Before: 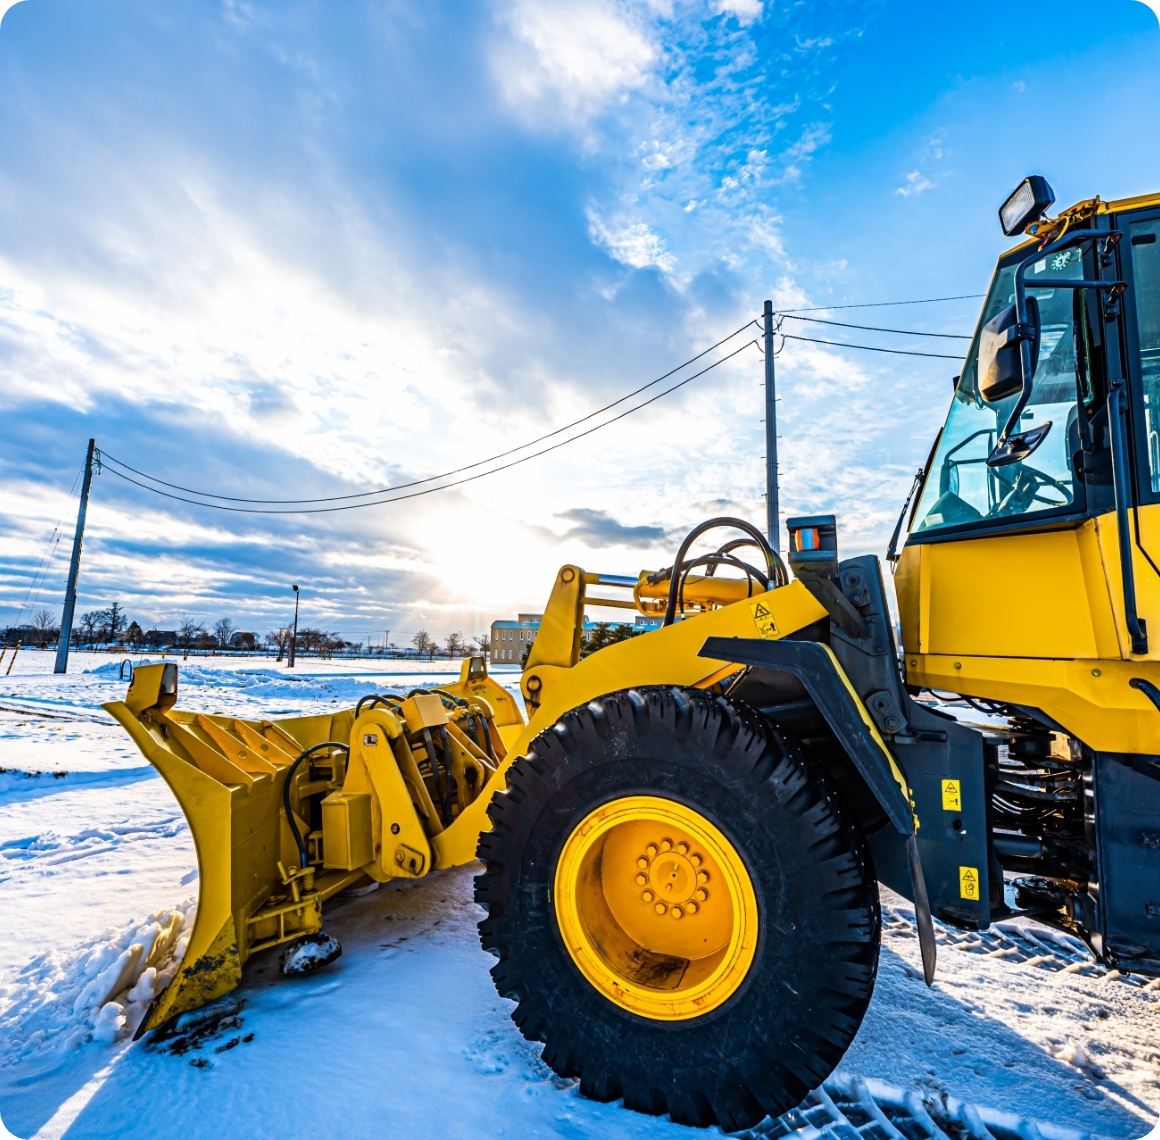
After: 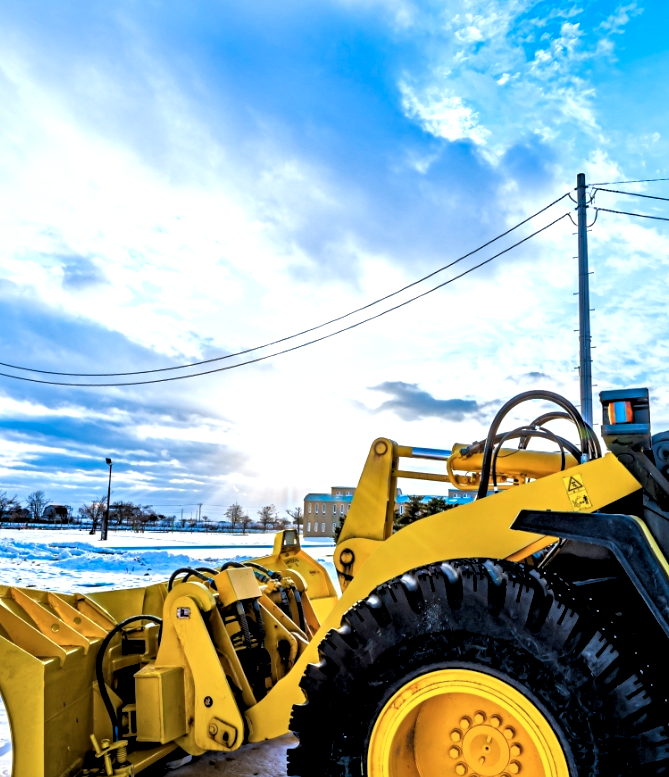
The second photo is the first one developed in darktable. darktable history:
local contrast: mode bilateral grid, contrast 25, coarseness 60, detail 151%, midtone range 0.2
rgb levels: levels [[0.013, 0.434, 0.89], [0, 0.5, 1], [0, 0.5, 1]]
crop: left 16.202%, top 11.208%, right 26.045%, bottom 20.557%
color calibration: illuminant custom, x 0.368, y 0.373, temperature 4330.32 K
